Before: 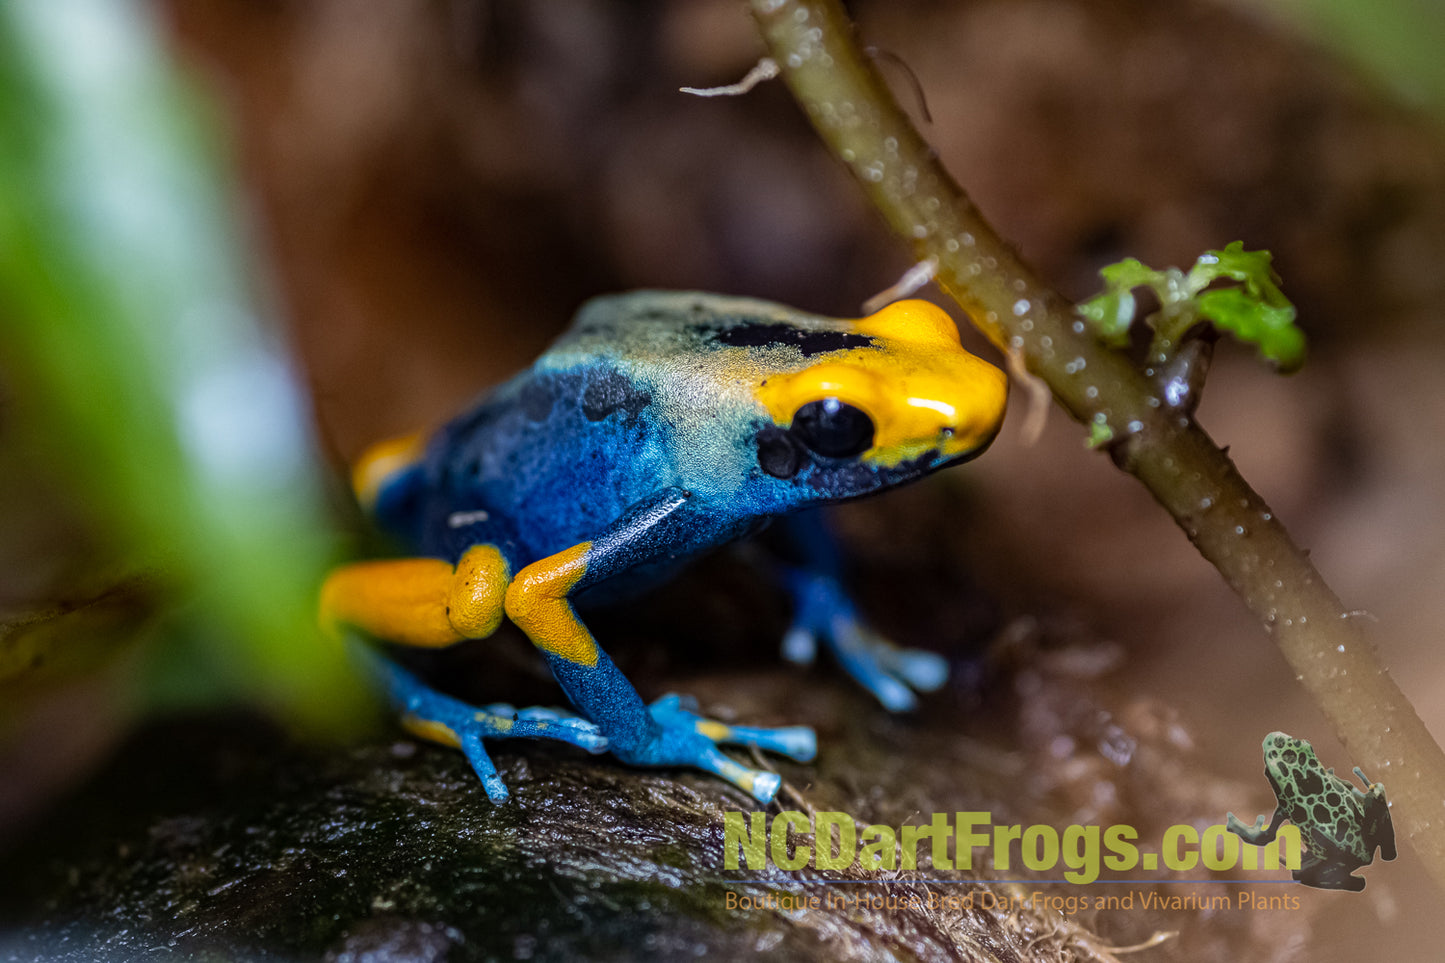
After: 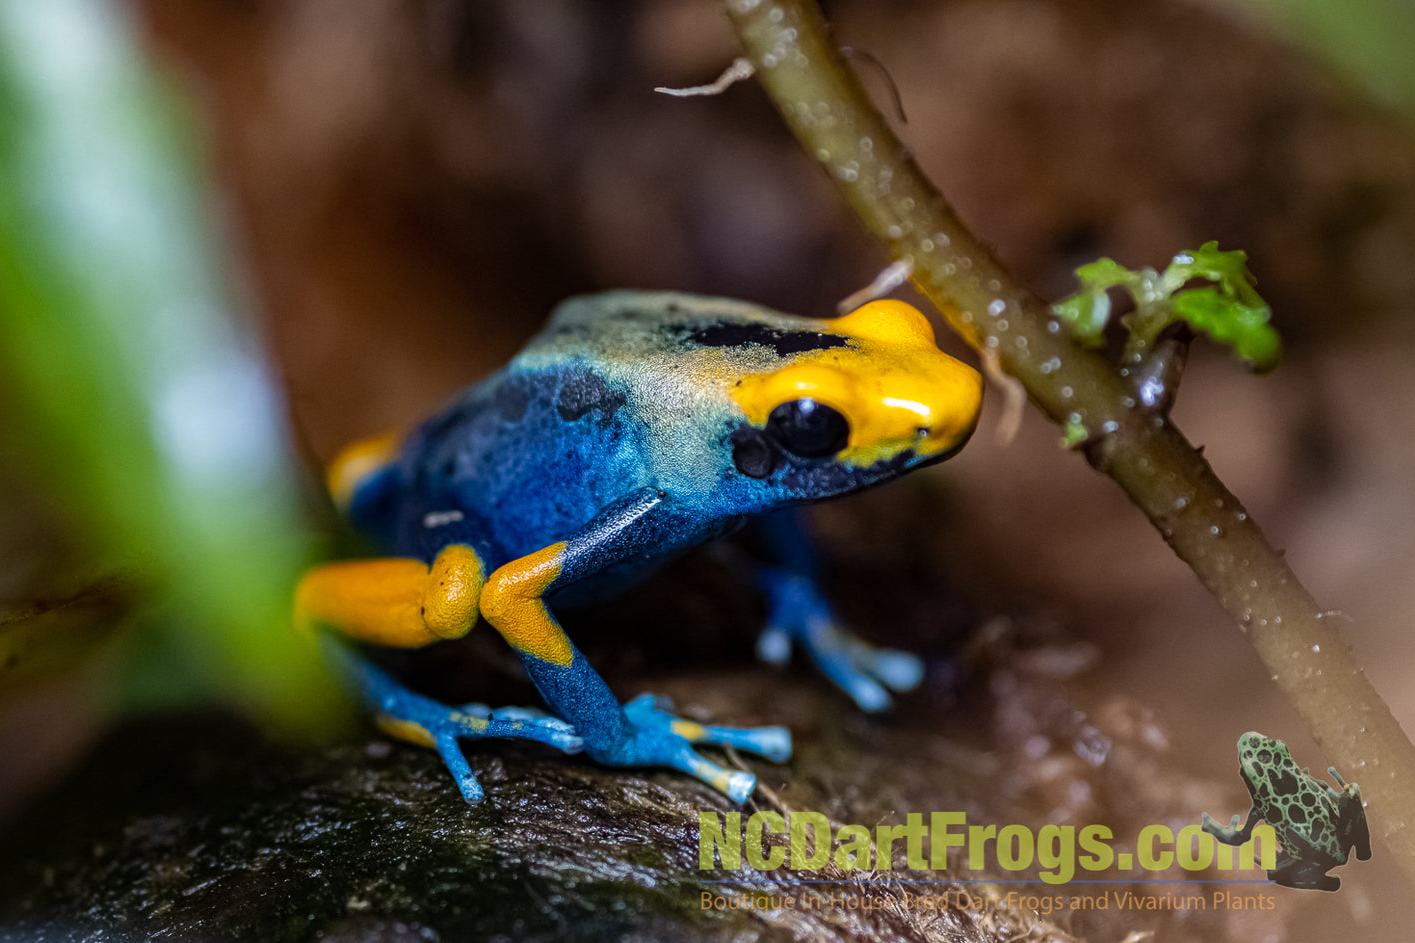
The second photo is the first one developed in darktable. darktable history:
tone equalizer: -8 EV 0.06 EV, smoothing diameter 25%, edges refinement/feathering 10, preserve details guided filter
crop: left 1.743%, right 0.268%, bottom 2.011%
